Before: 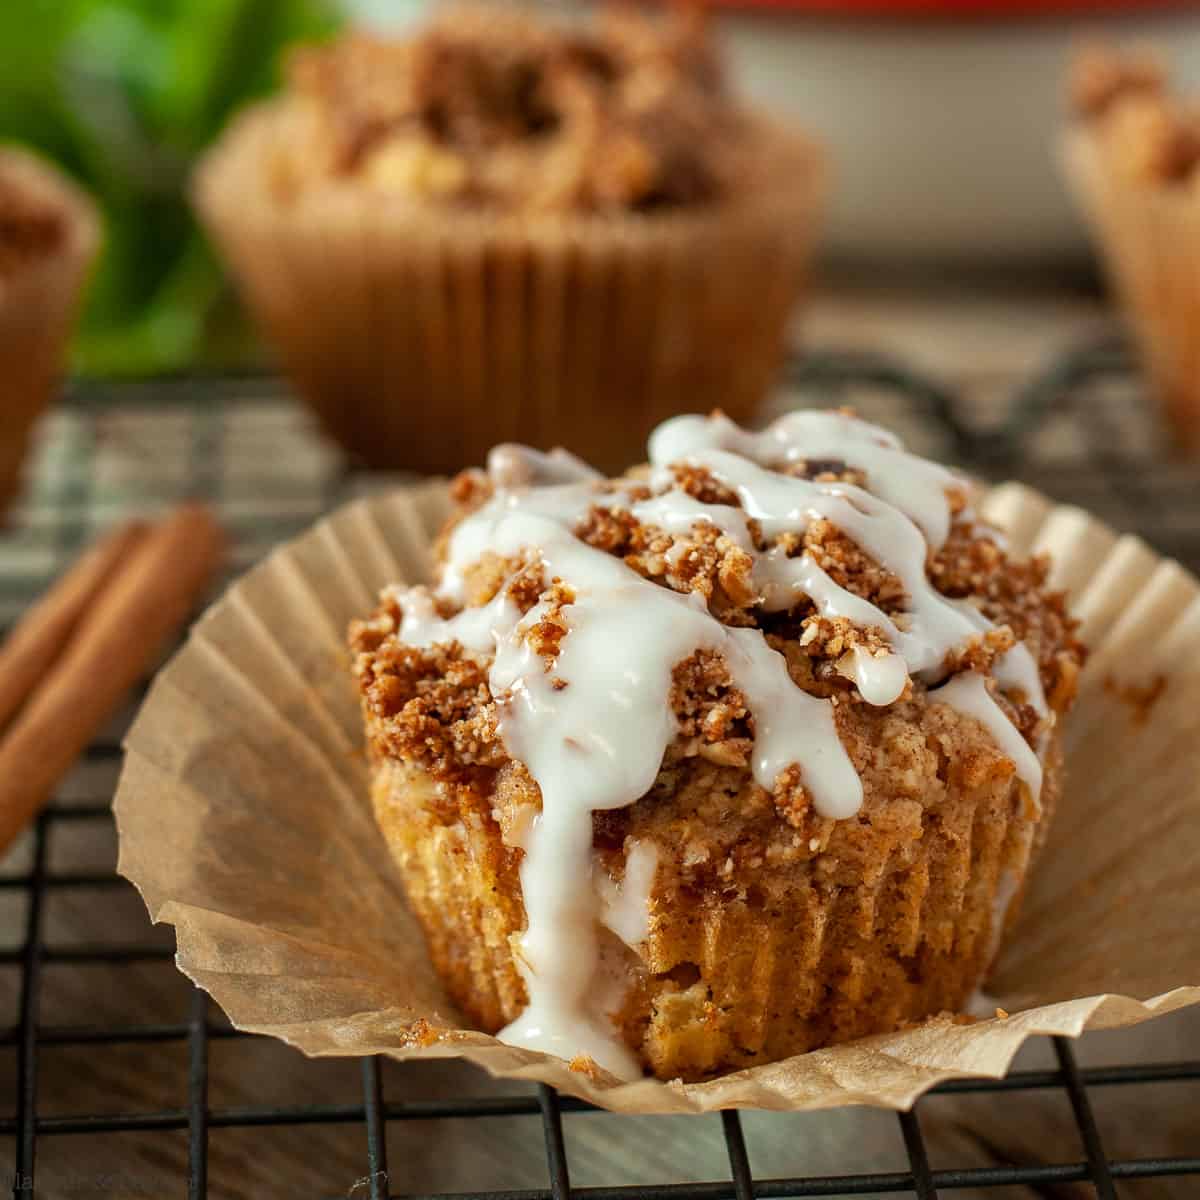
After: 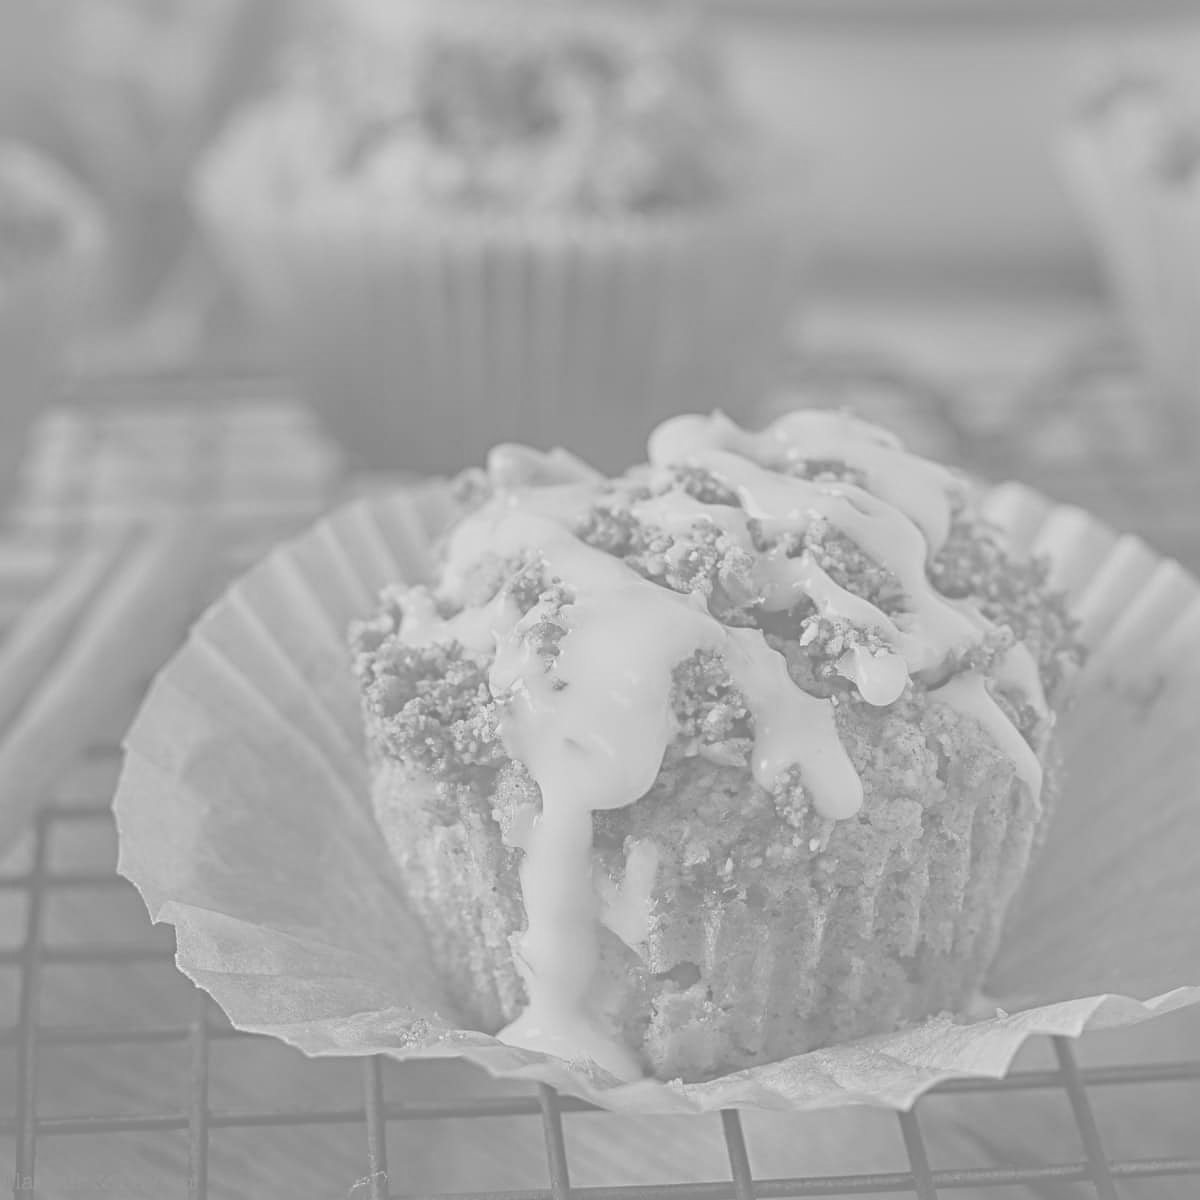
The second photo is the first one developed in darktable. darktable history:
monochrome: a -11.7, b 1.62, size 0.5, highlights 0.38
color correction: highlights a* -0.482, highlights b* 0.161, shadows a* 4.66, shadows b* 20.72
colorize: hue 331.2°, saturation 69%, source mix 30.28%, lightness 69.02%, version 1
sharpen: radius 4.883
